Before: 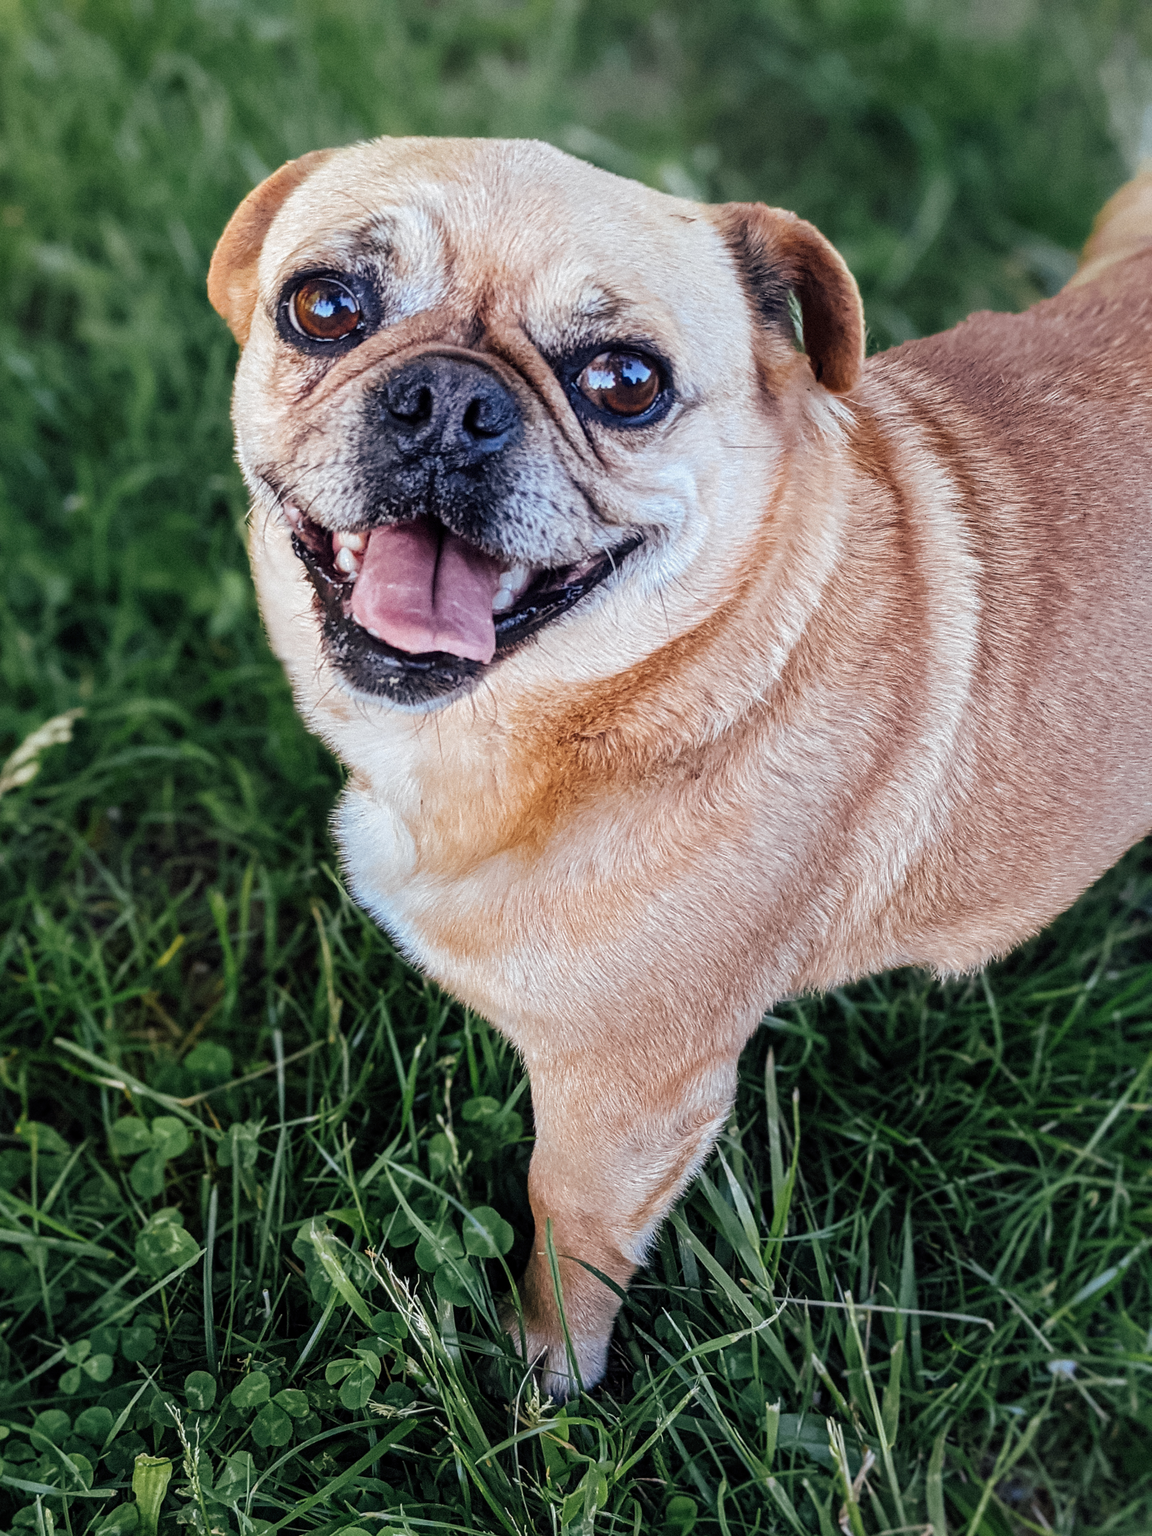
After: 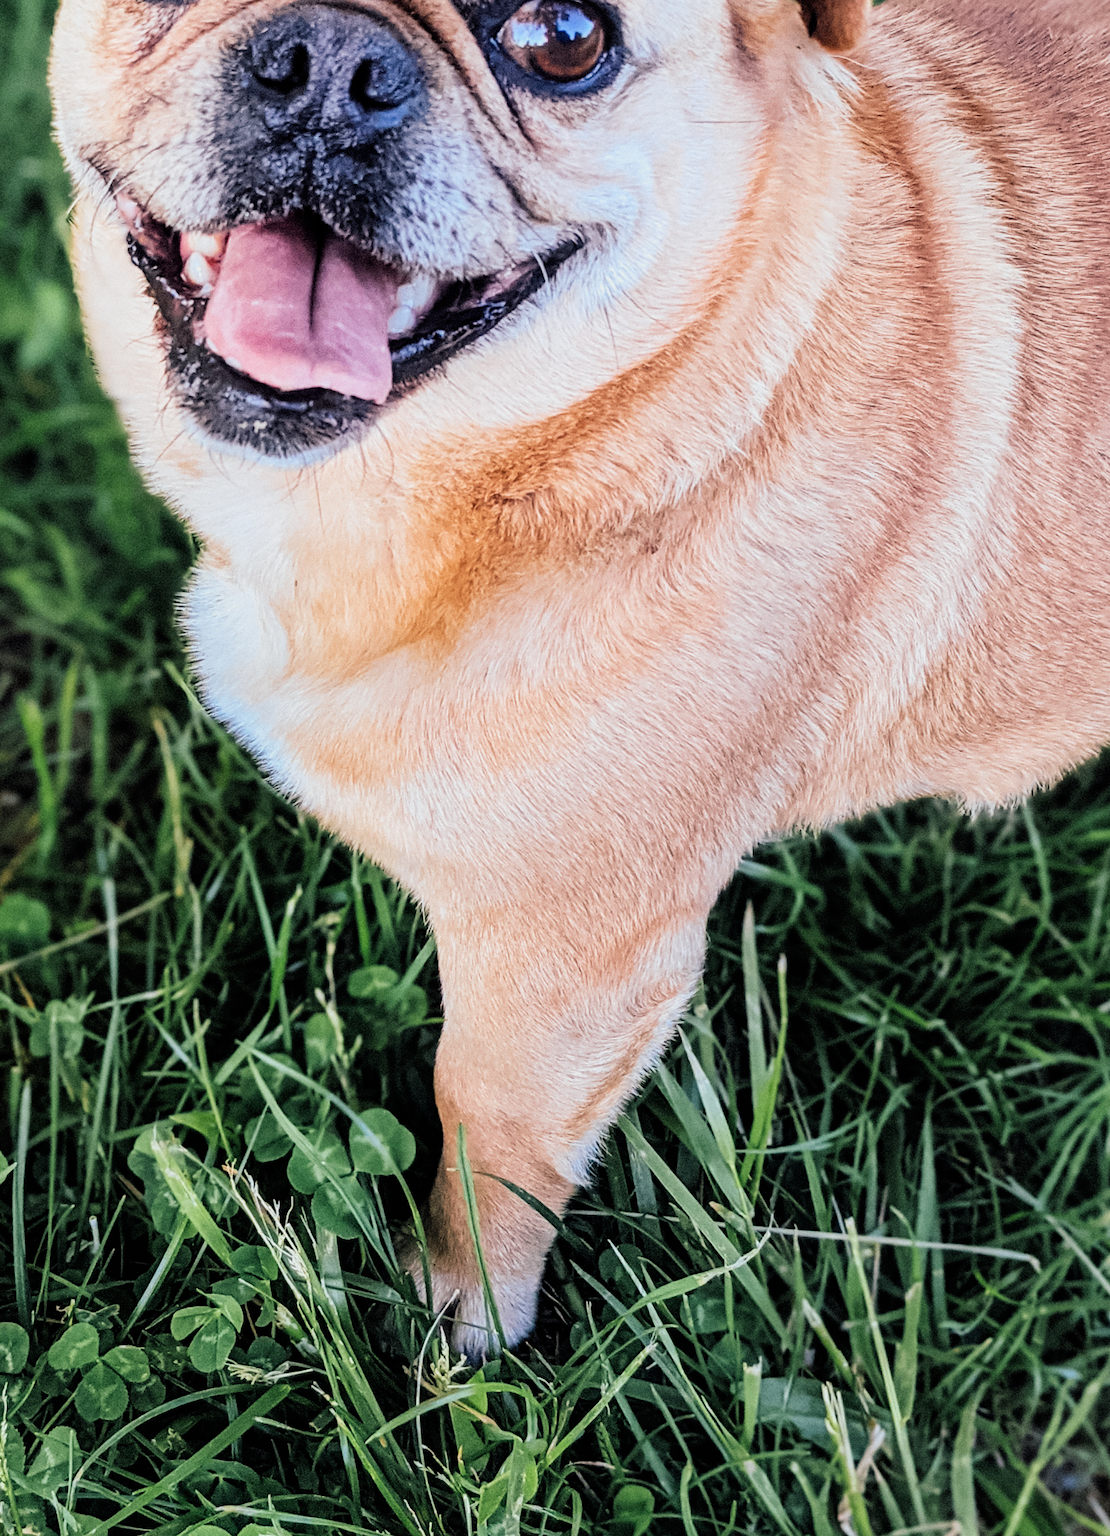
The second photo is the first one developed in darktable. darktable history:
filmic rgb: black relative exposure -7.65 EV, white relative exposure 4.56 EV, hardness 3.61, color science v6 (2022)
exposure: black level correction 0, exposure 0.893 EV, compensate exposure bias true, compensate highlight preservation false
crop: left 16.881%, top 23.015%, right 8.918%
